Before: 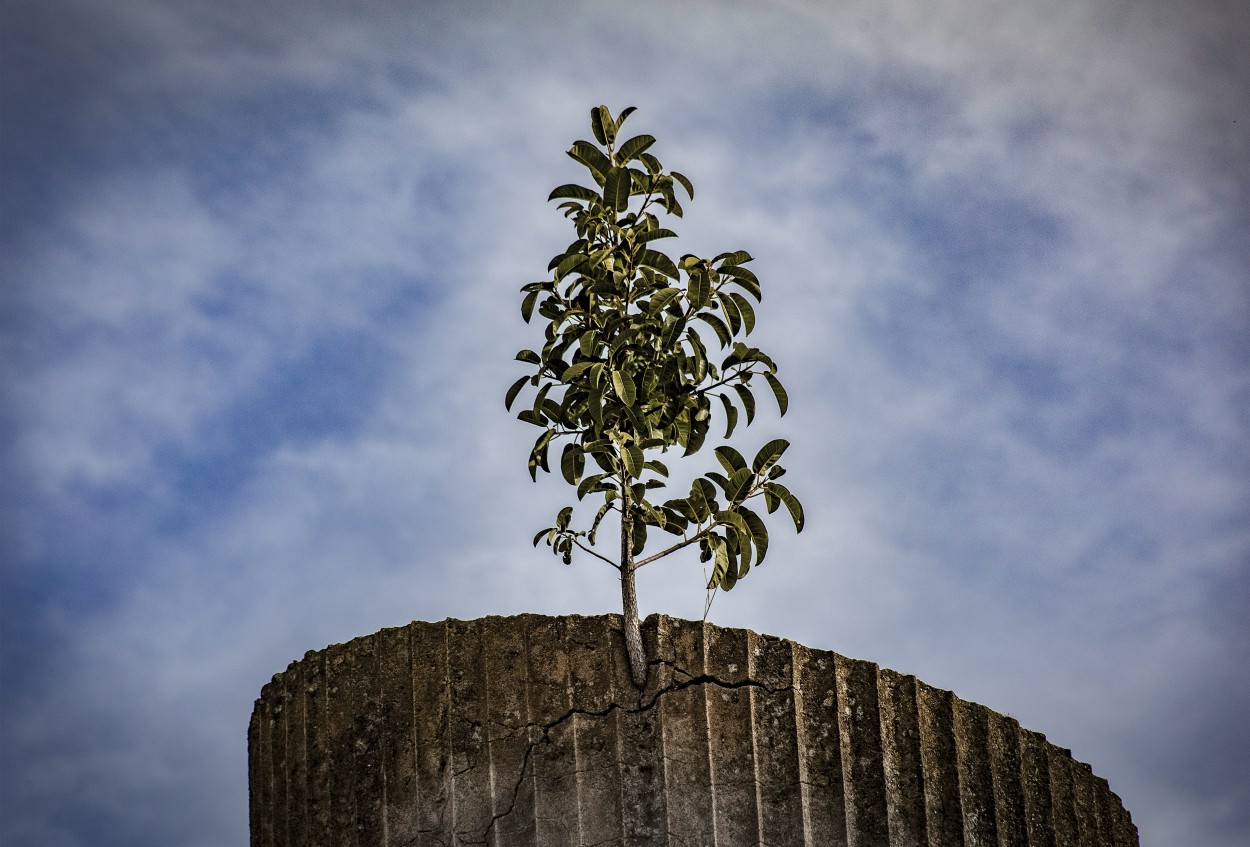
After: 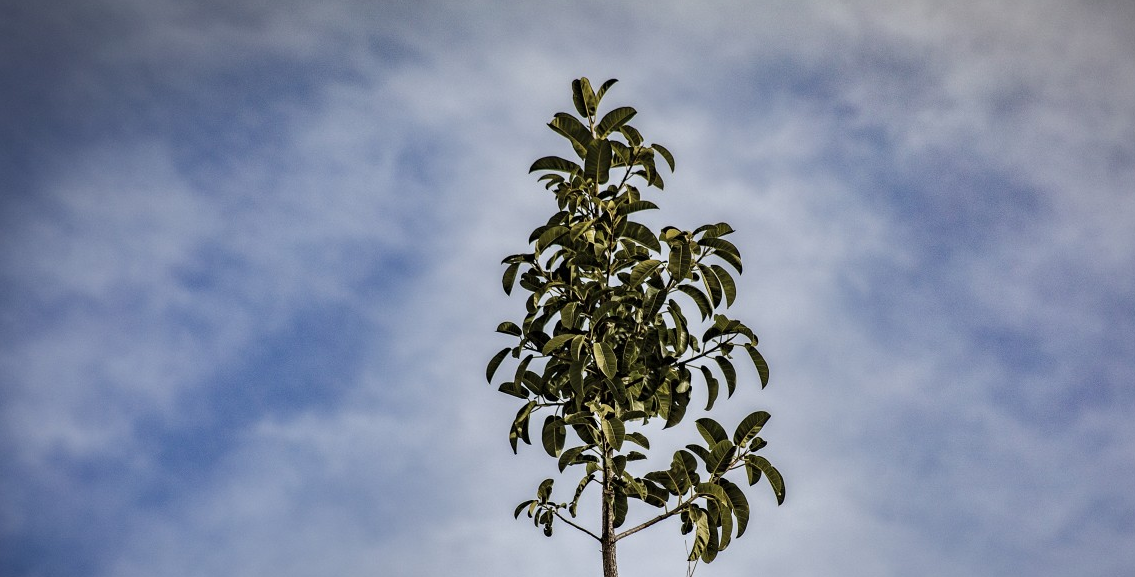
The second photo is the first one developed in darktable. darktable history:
crop: left 1.542%, top 3.391%, right 7.657%, bottom 28.432%
